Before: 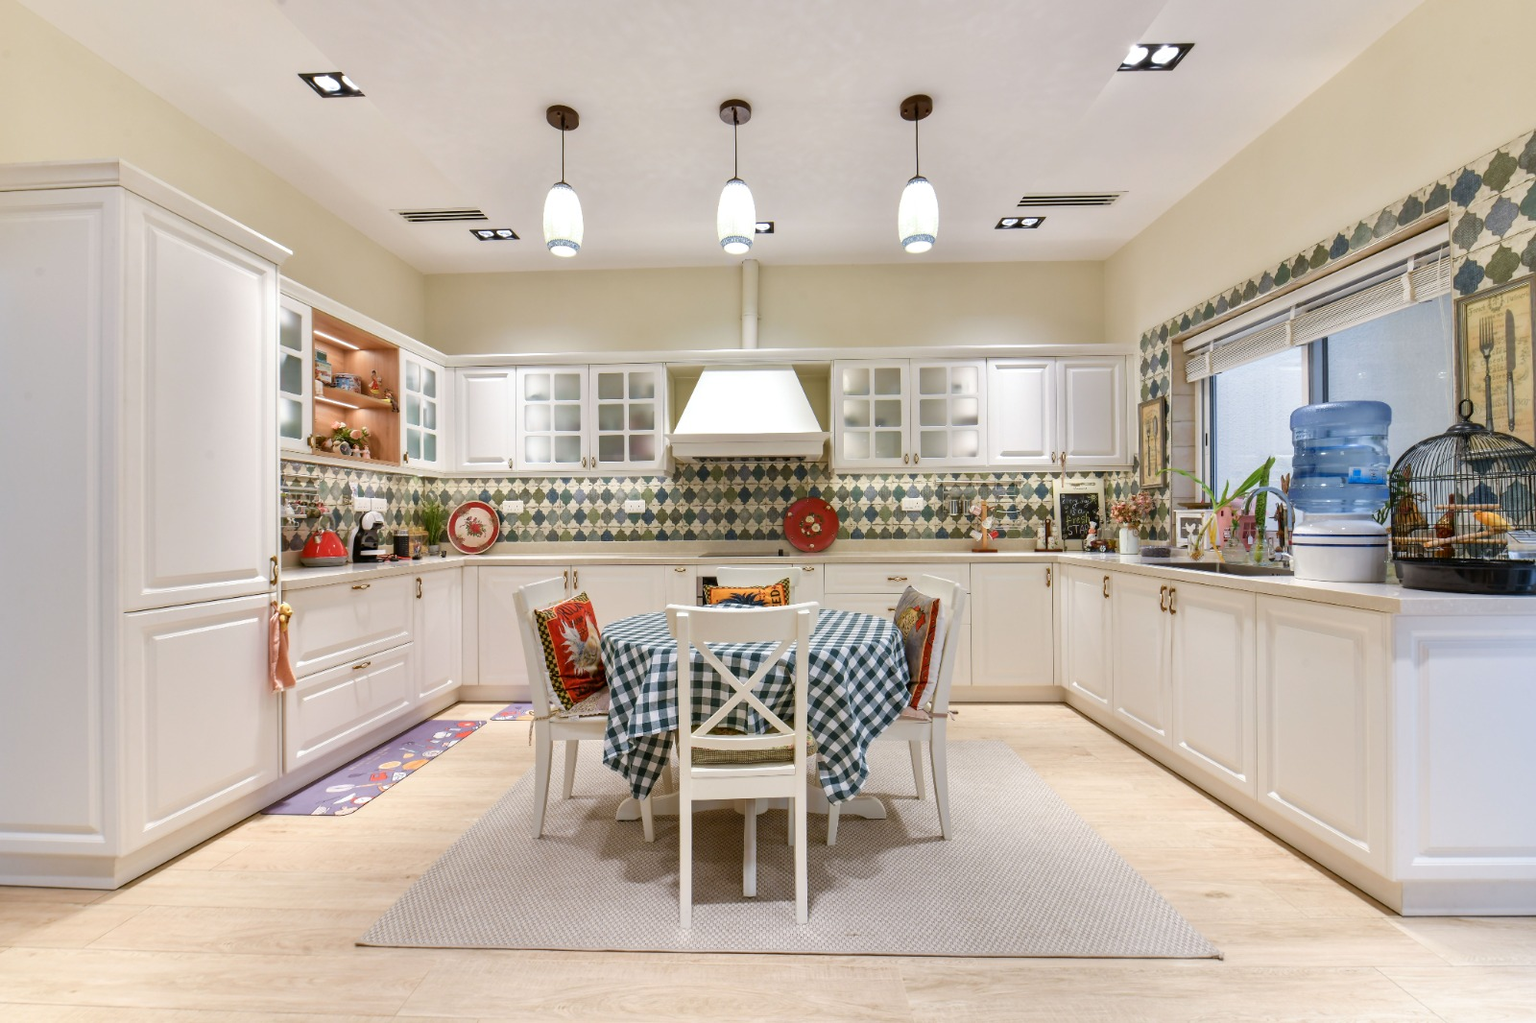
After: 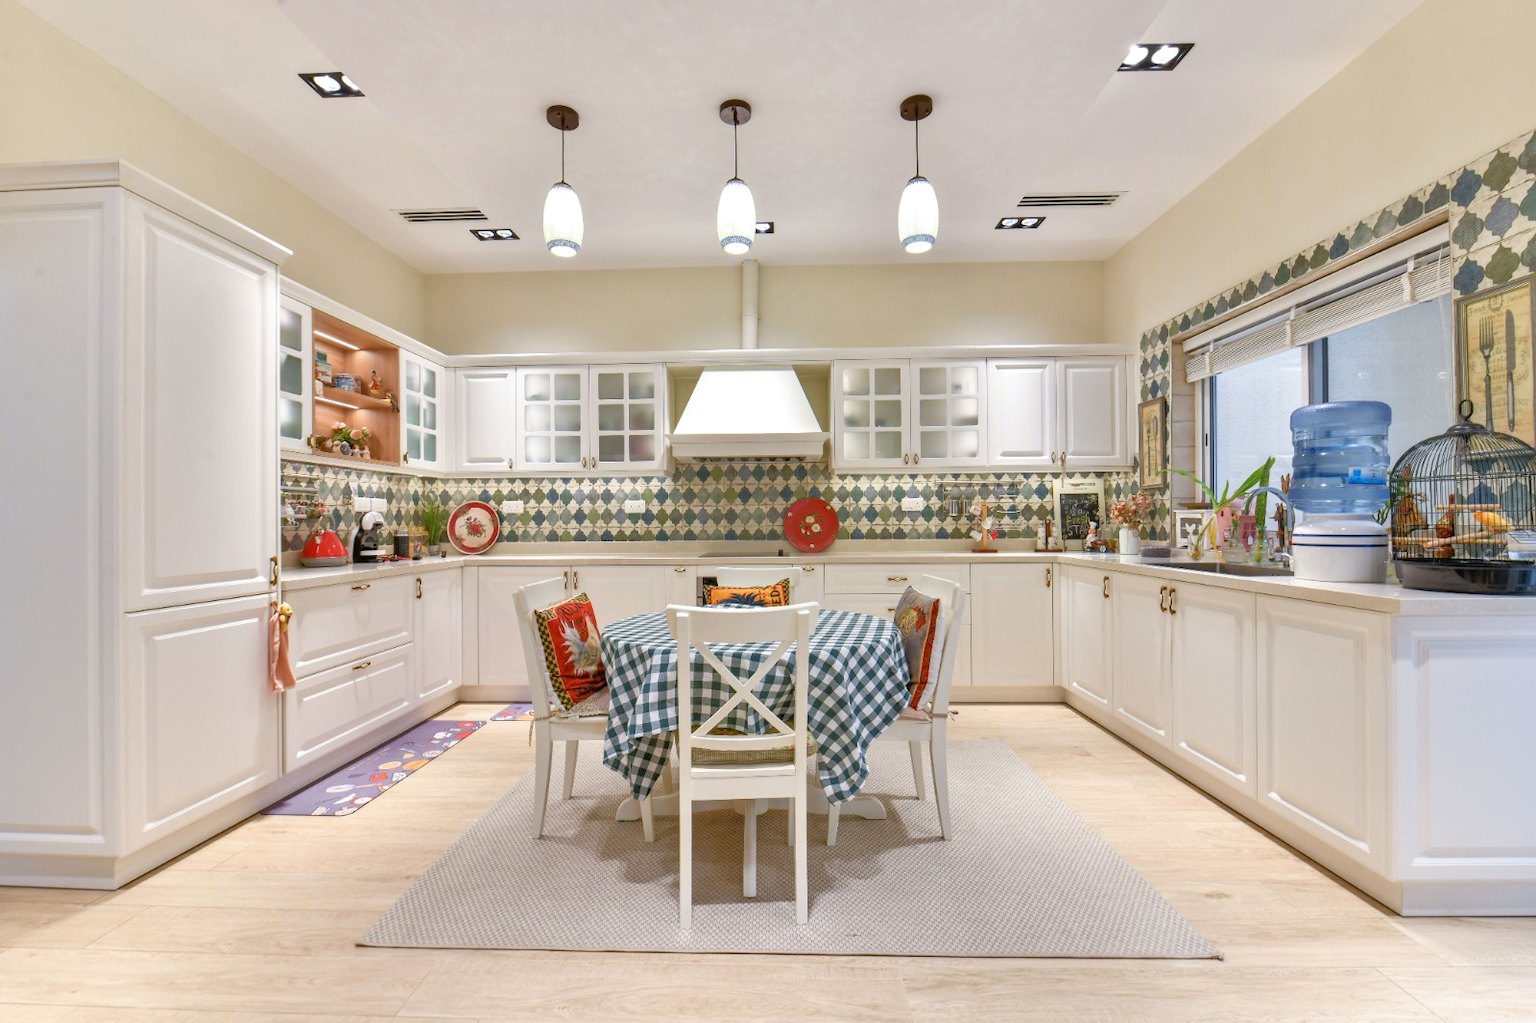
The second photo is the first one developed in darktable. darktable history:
tone equalizer: -7 EV 0.144 EV, -6 EV 0.61 EV, -5 EV 1.17 EV, -4 EV 1.34 EV, -3 EV 1.15 EV, -2 EV 0.6 EV, -1 EV 0.151 EV
